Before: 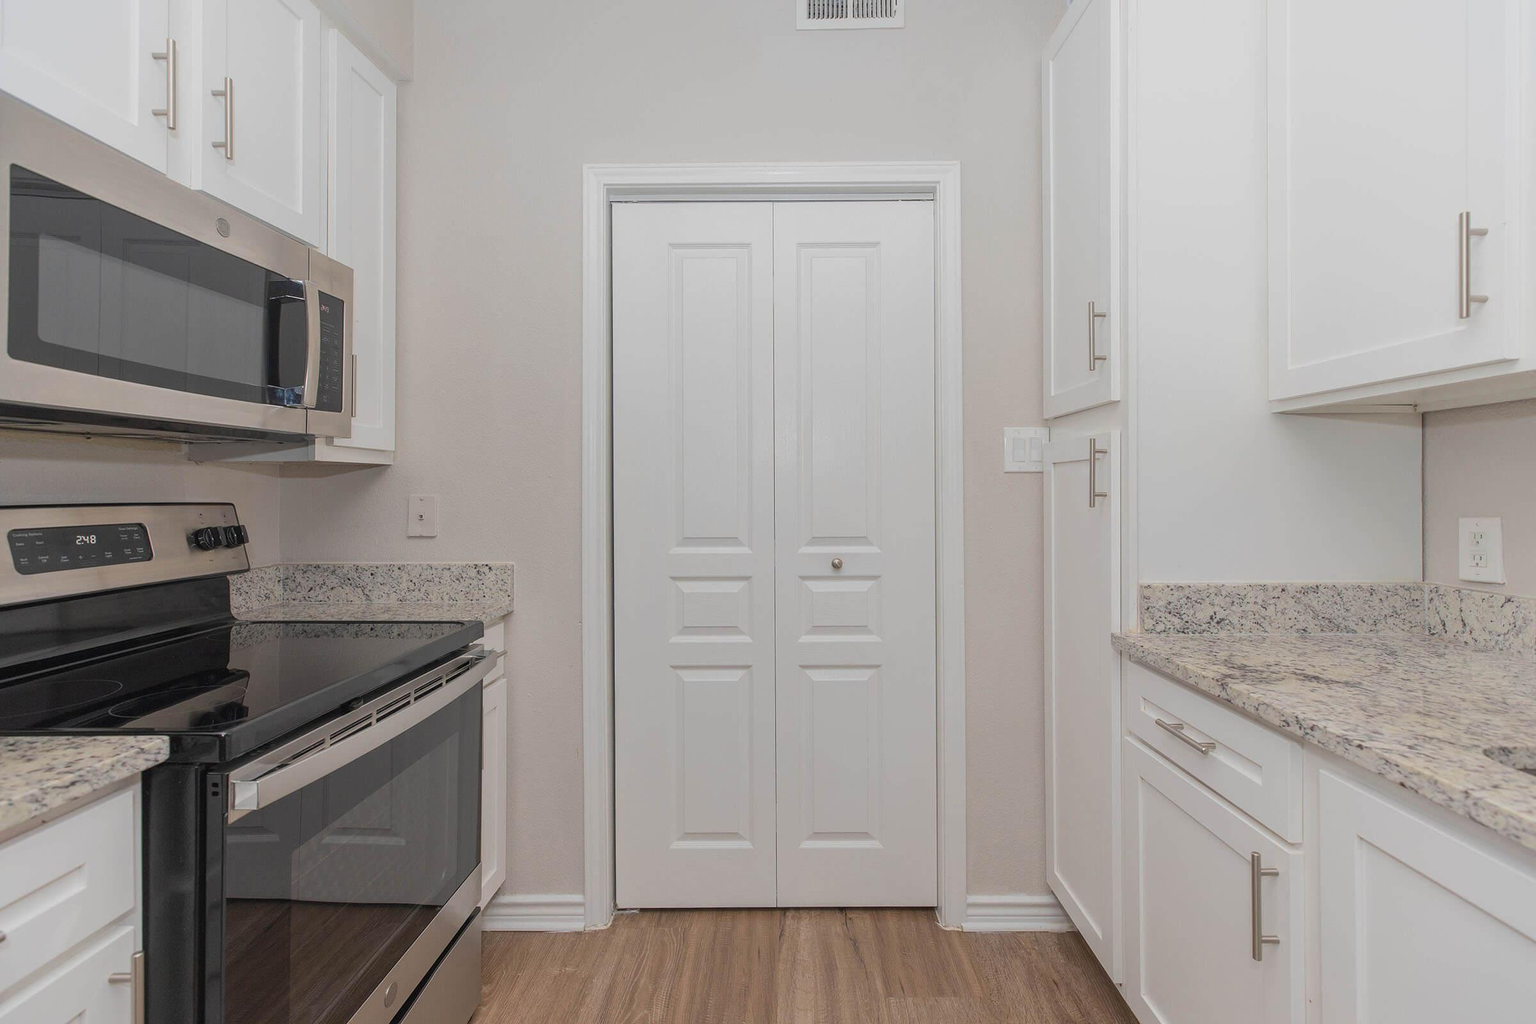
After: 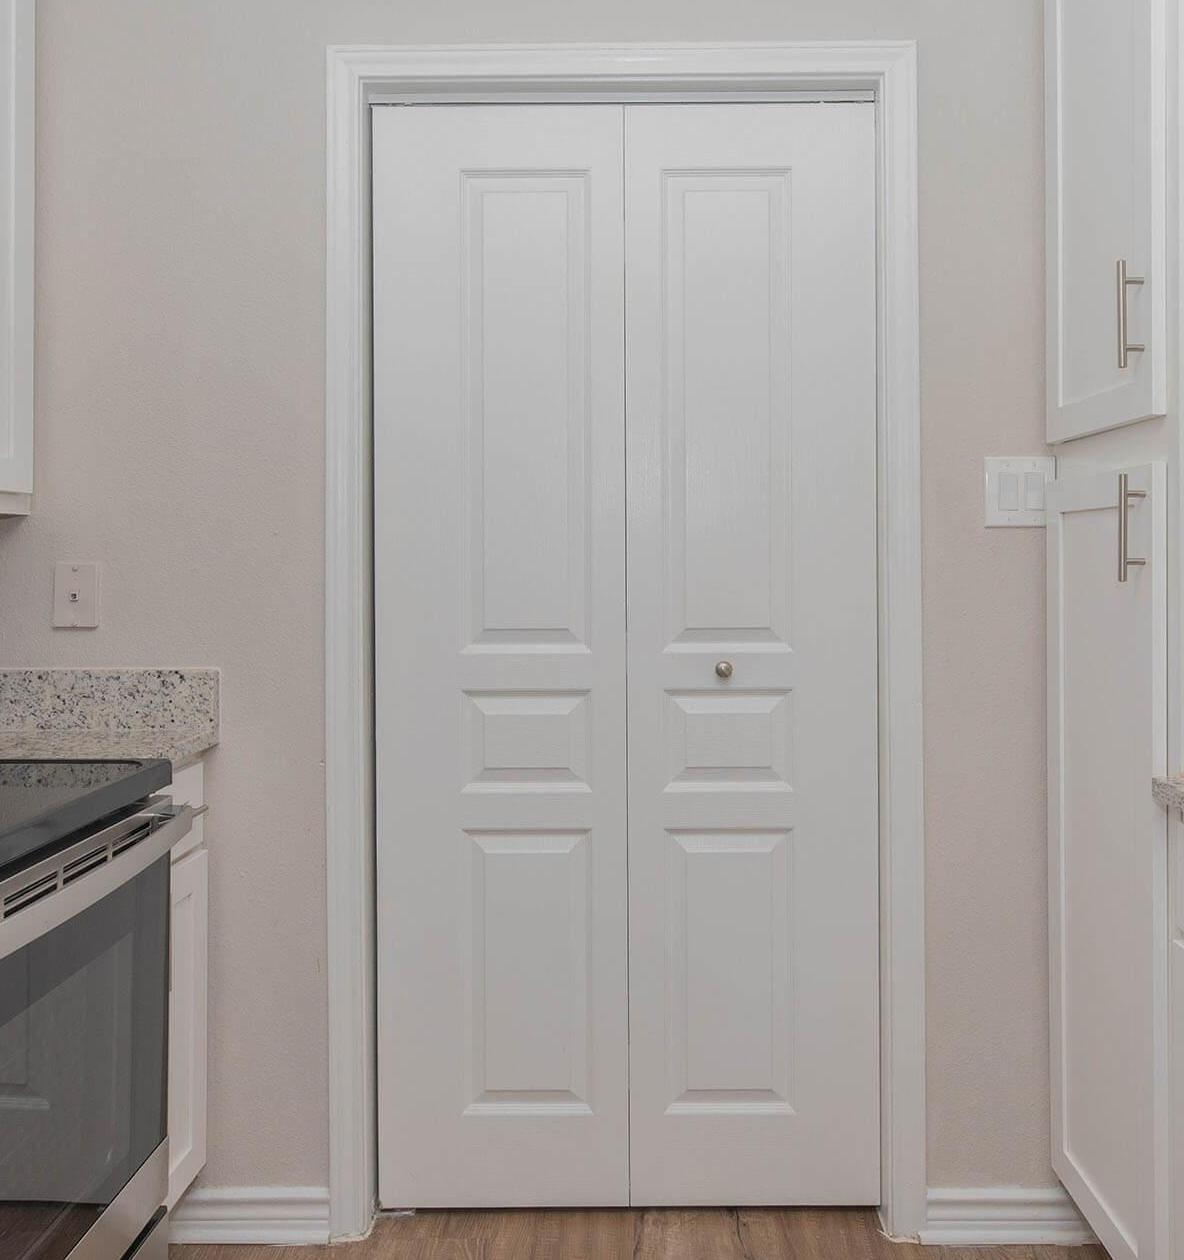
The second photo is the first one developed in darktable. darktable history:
base curve: curves: ch0 [(0, 0) (0.472, 0.455) (1, 1)], preserve colors none
tone equalizer: -8 EV 0.044 EV, edges refinement/feathering 500, mask exposure compensation -1.57 EV, preserve details no
crop and rotate: angle 0.012°, left 24.353%, top 13.176%, right 26.258%, bottom 8.047%
